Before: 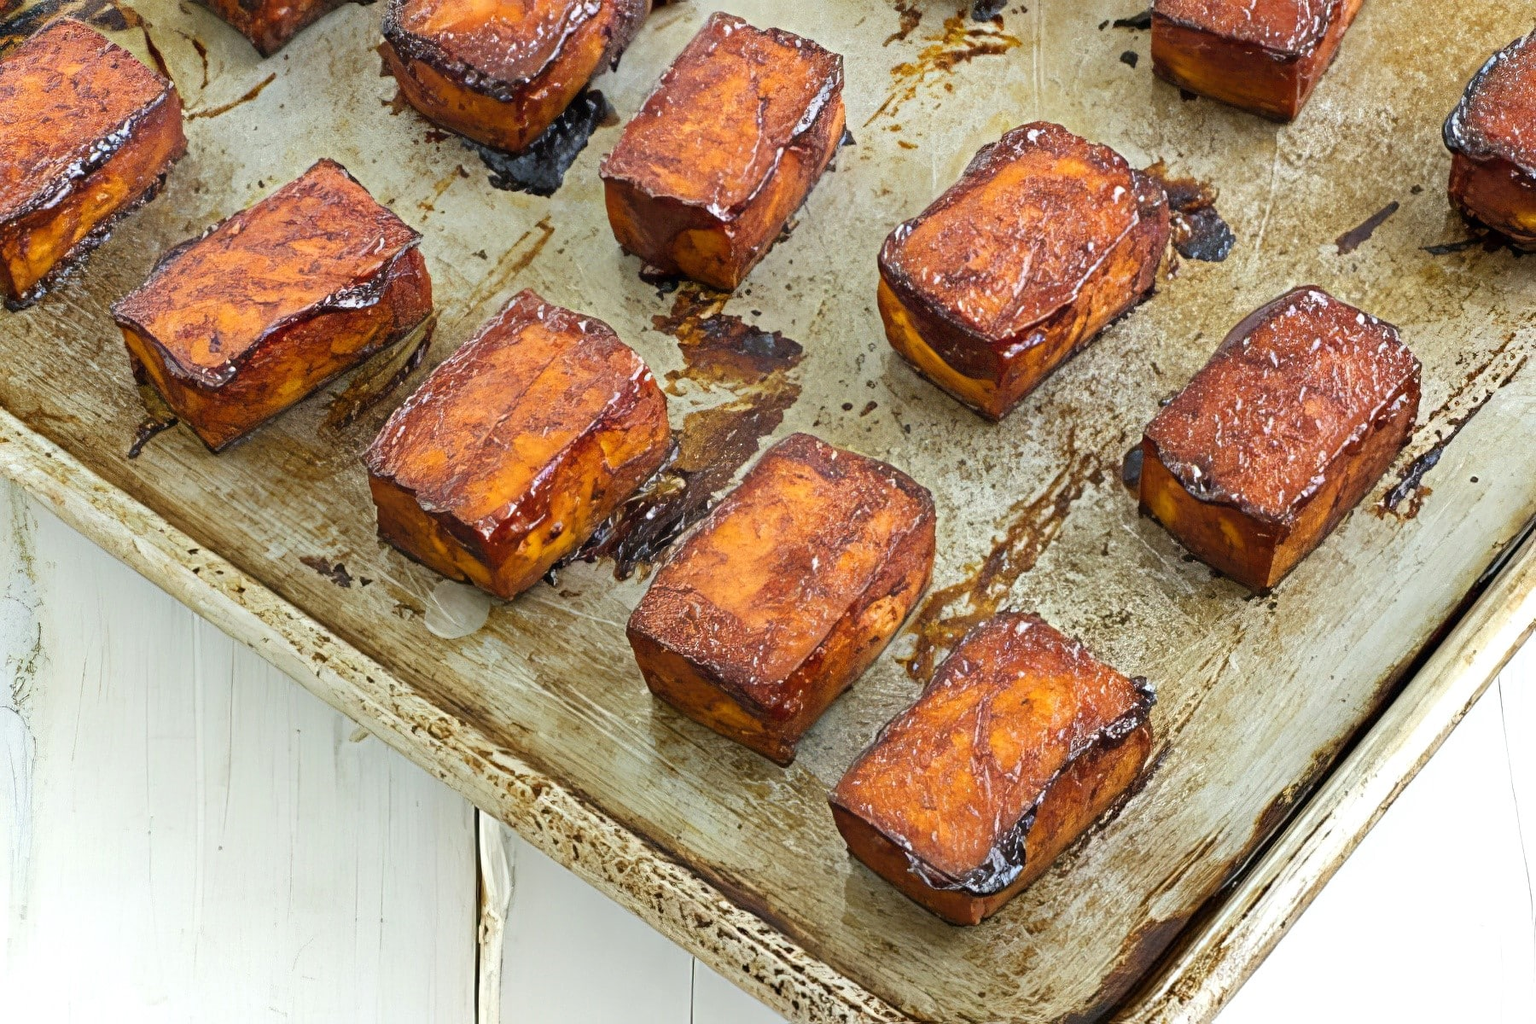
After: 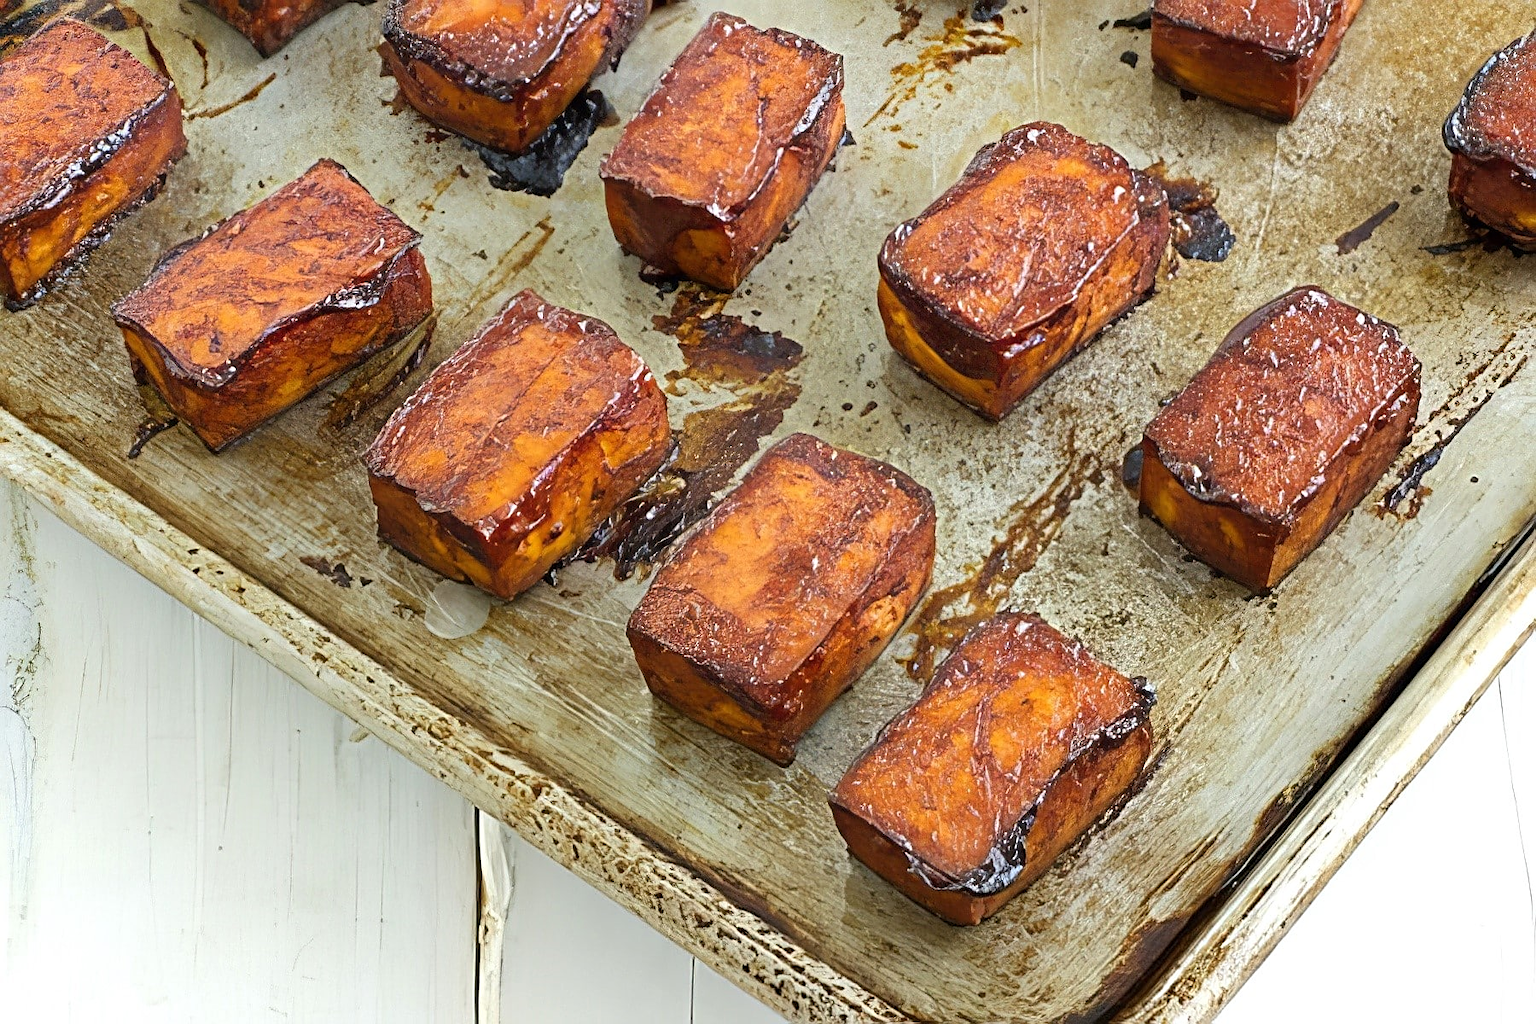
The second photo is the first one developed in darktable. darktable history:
sharpen: radius 1.873, amount 0.415, threshold 1.542
